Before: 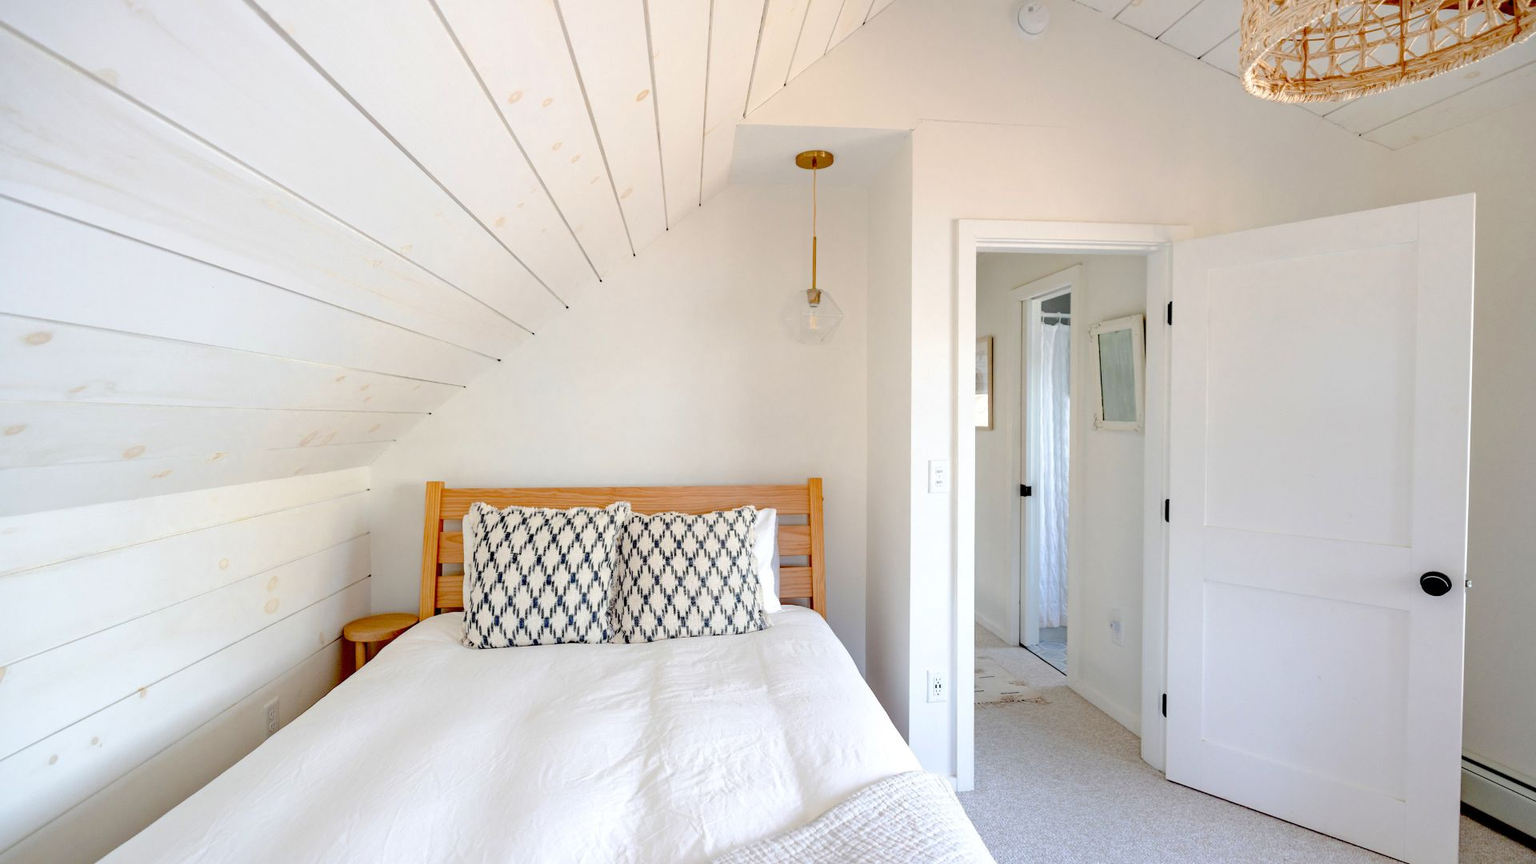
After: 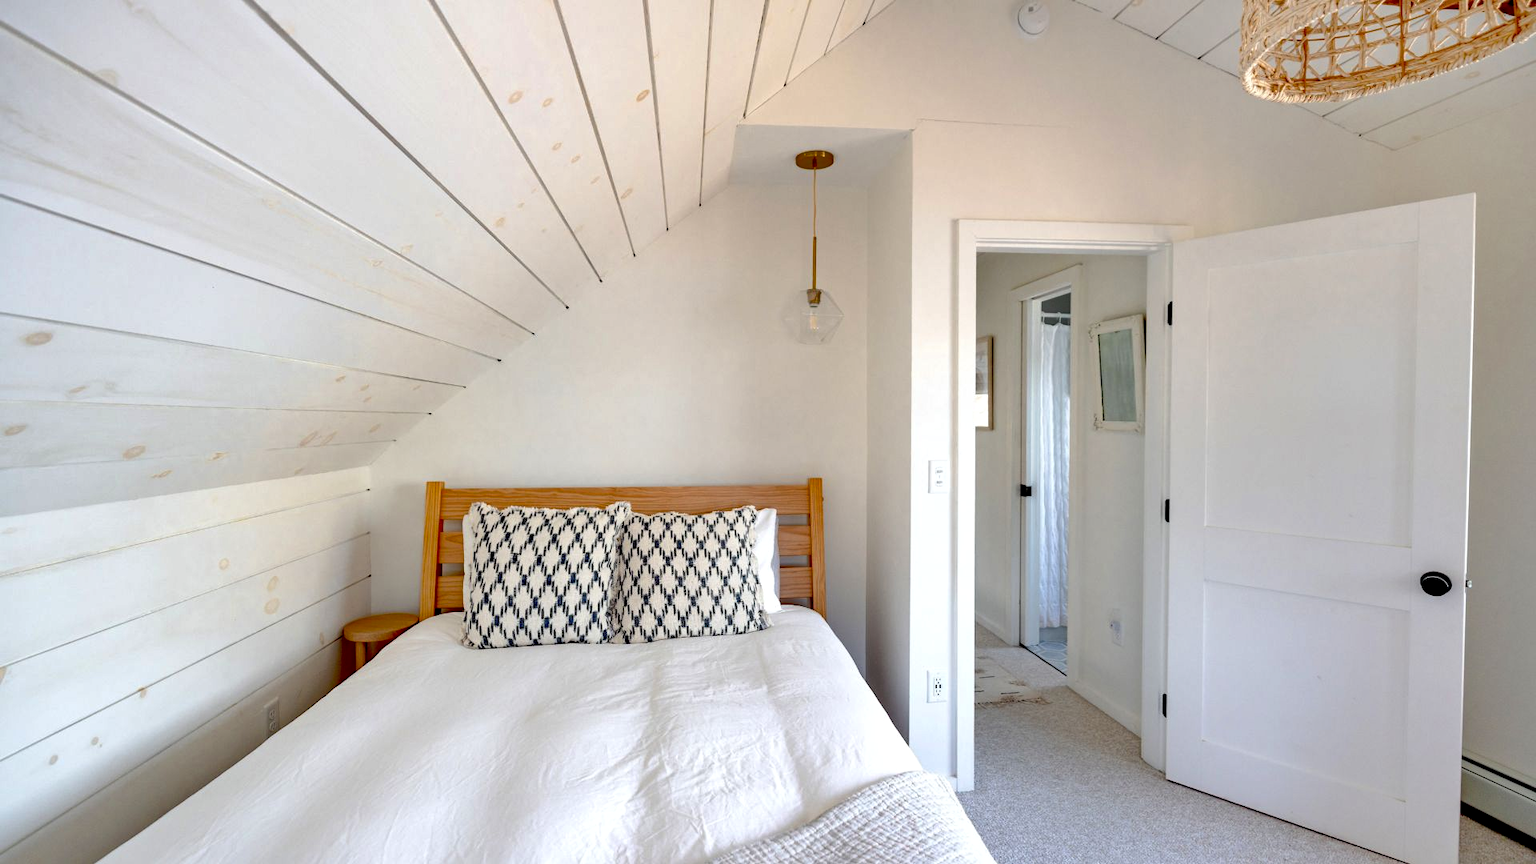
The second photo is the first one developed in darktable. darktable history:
exposure: black level correction 0.004, exposure 0.014 EV, compensate highlight preservation false
shadows and highlights: shadows 12, white point adjustment 1.2, soften with gaussian
